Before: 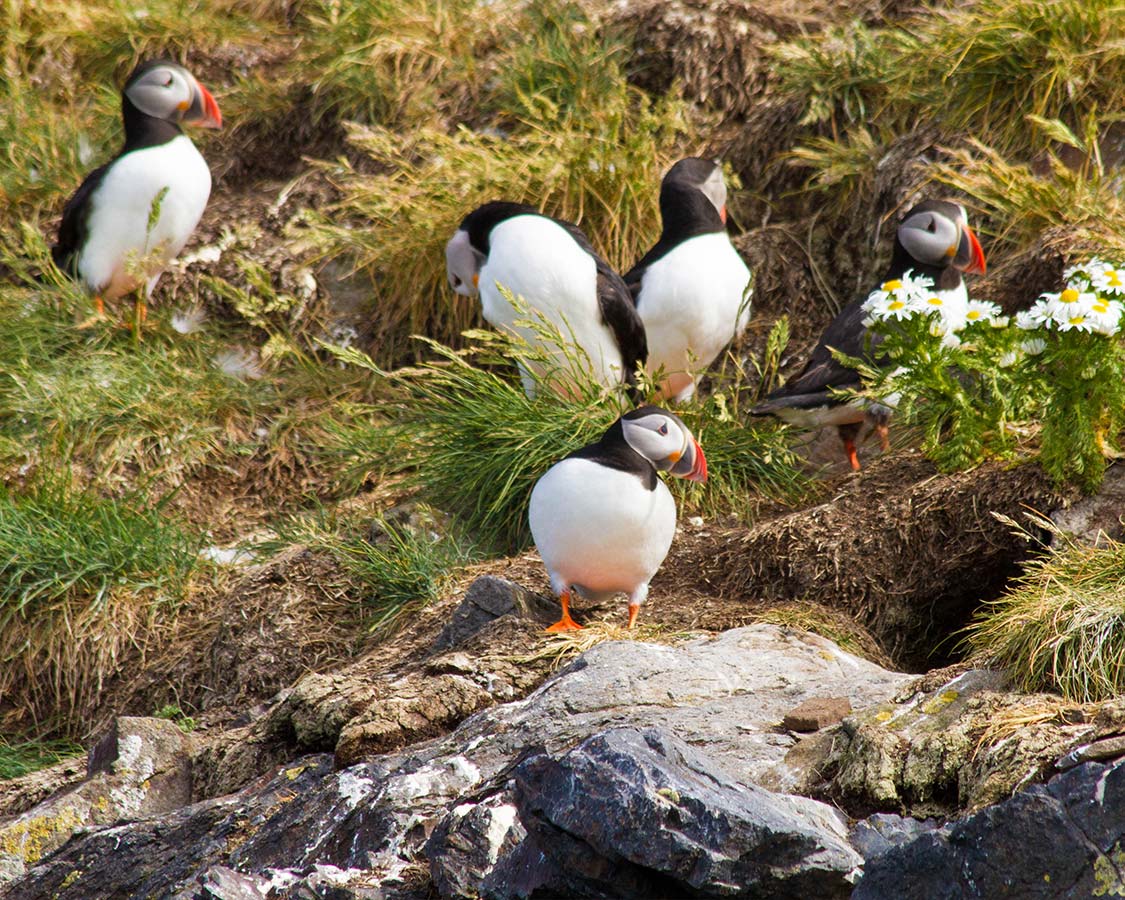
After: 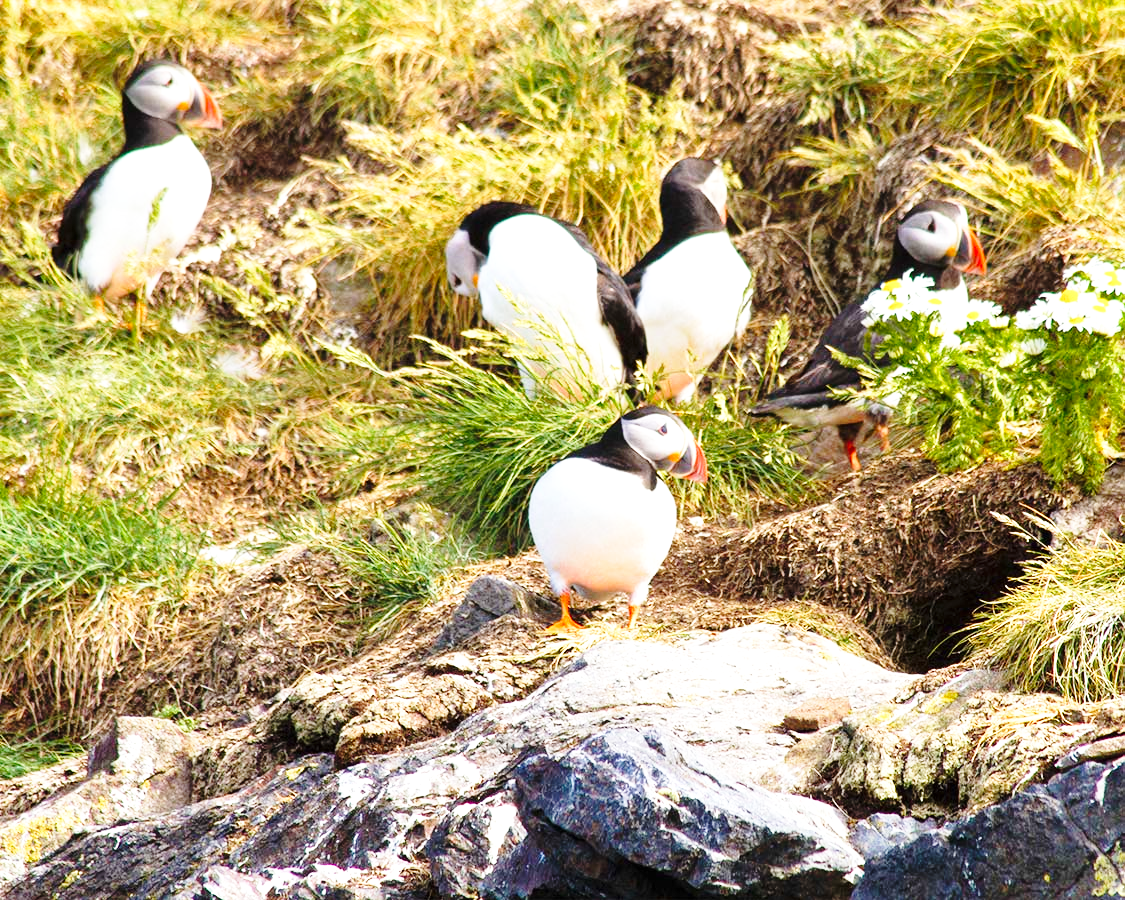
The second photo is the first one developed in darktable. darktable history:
color zones: curves: ch1 [(0, 0.469) (0.01, 0.469) (0.12, 0.446) (0.248, 0.469) (0.5, 0.5) (0.748, 0.5) (0.99, 0.469) (1, 0.469)], mix -122.66%
exposure: black level correction 0, exposure 0.694 EV, compensate highlight preservation false
base curve: curves: ch0 [(0, 0) (0.028, 0.03) (0.121, 0.232) (0.46, 0.748) (0.859, 0.968) (1, 1)], preserve colors none
